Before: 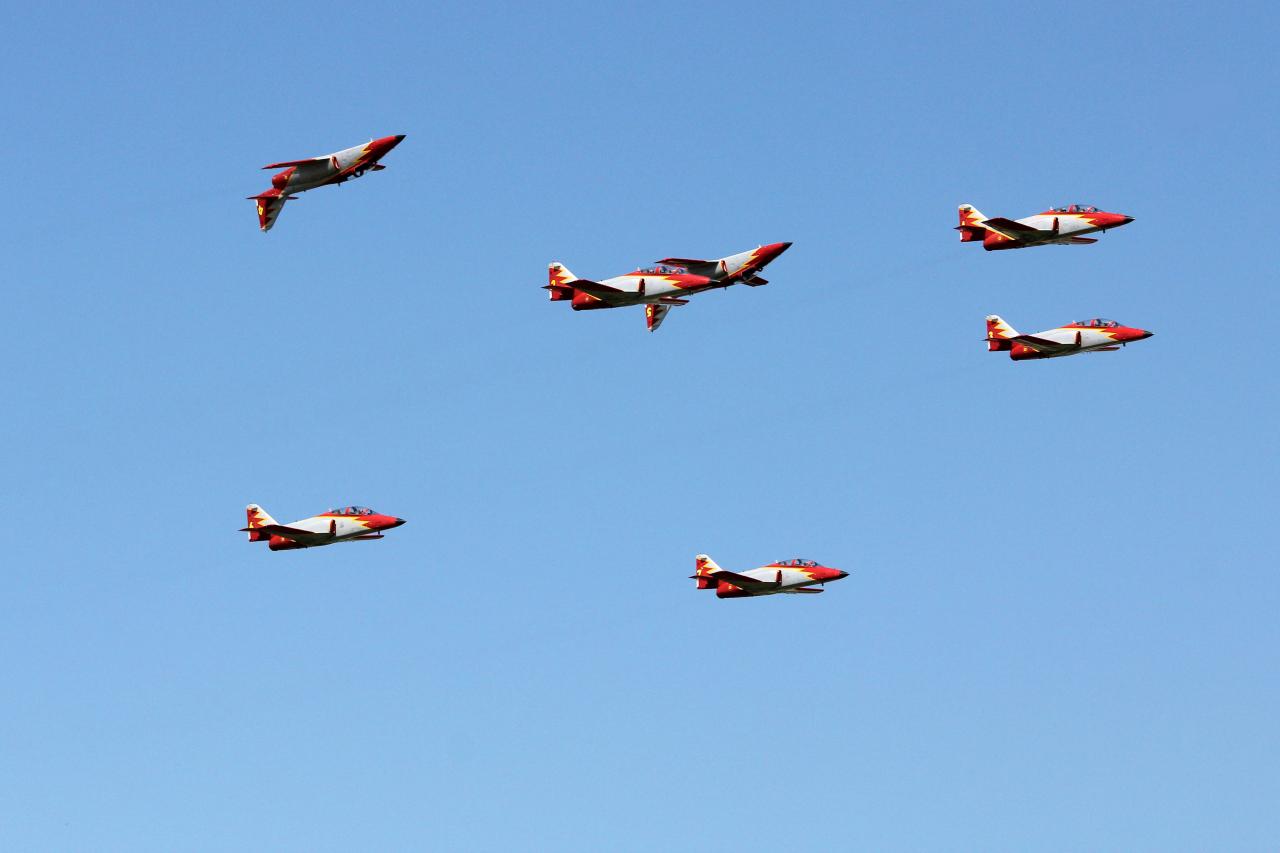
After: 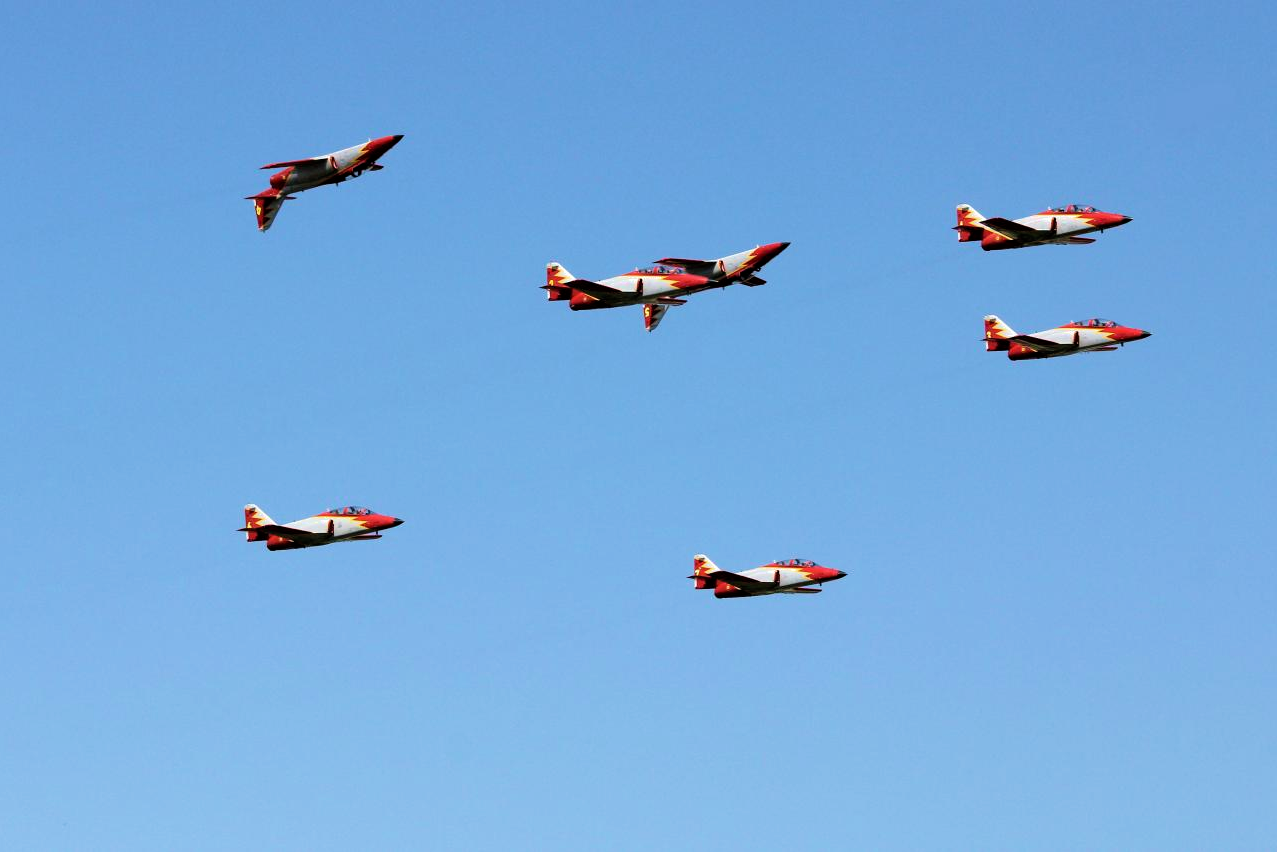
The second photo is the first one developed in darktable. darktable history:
crop and rotate: left 0.2%, bottom 0.006%
velvia: on, module defaults
filmic rgb: middle gray luminance 18.22%, black relative exposure -11.52 EV, white relative exposure 2.54 EV, target black luminance 0%, hardness 8.44, latitude 98.59%, contrast 1.084, shadows ↔ highlights balance 0.577%
